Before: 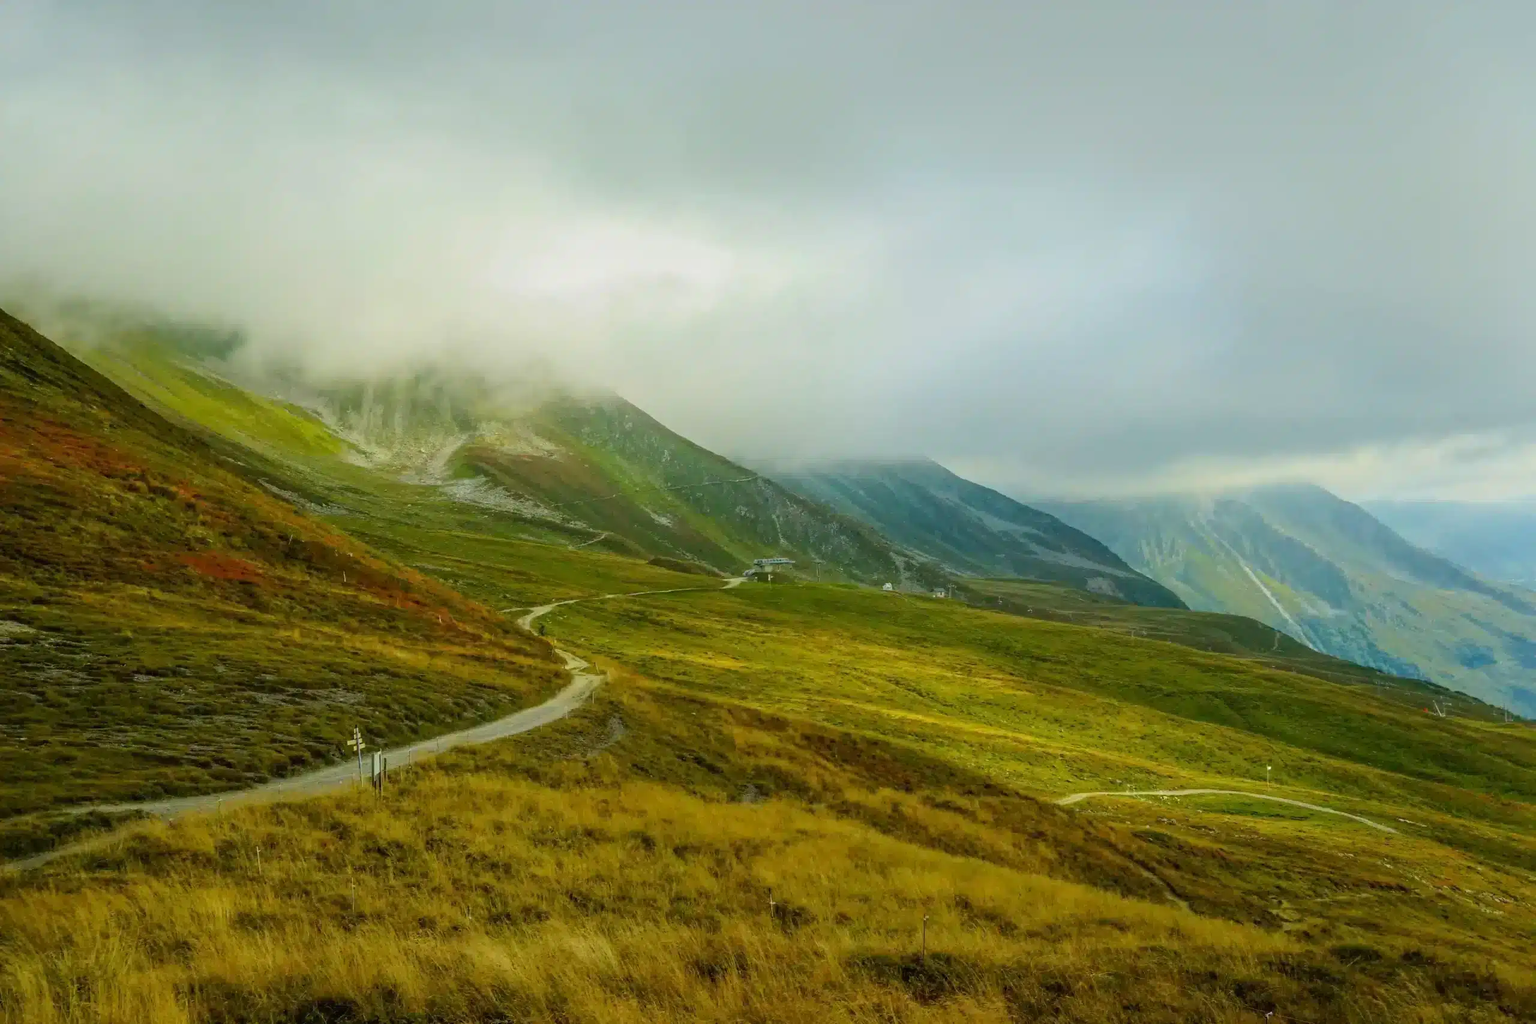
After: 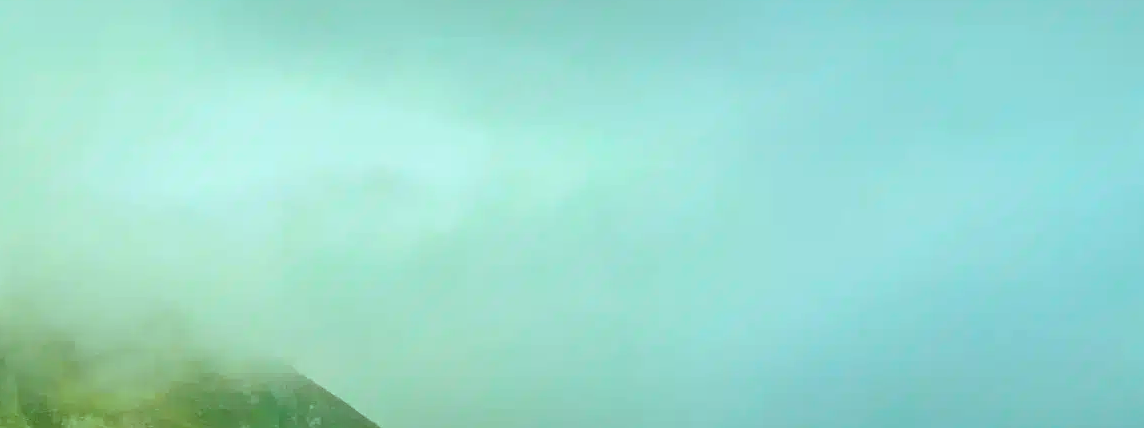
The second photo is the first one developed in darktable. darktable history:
crop: left 28.64%, top 16.832%, right 26.637%, bottom 58.055%
color balance rgb: shadows lift › chroma 11.71%, shadows lift › hue 133.46°, highlights gain › chroma 4%, highlights gain › hue 200.2°, perceptual saturation grading › global saturation 18.05%
